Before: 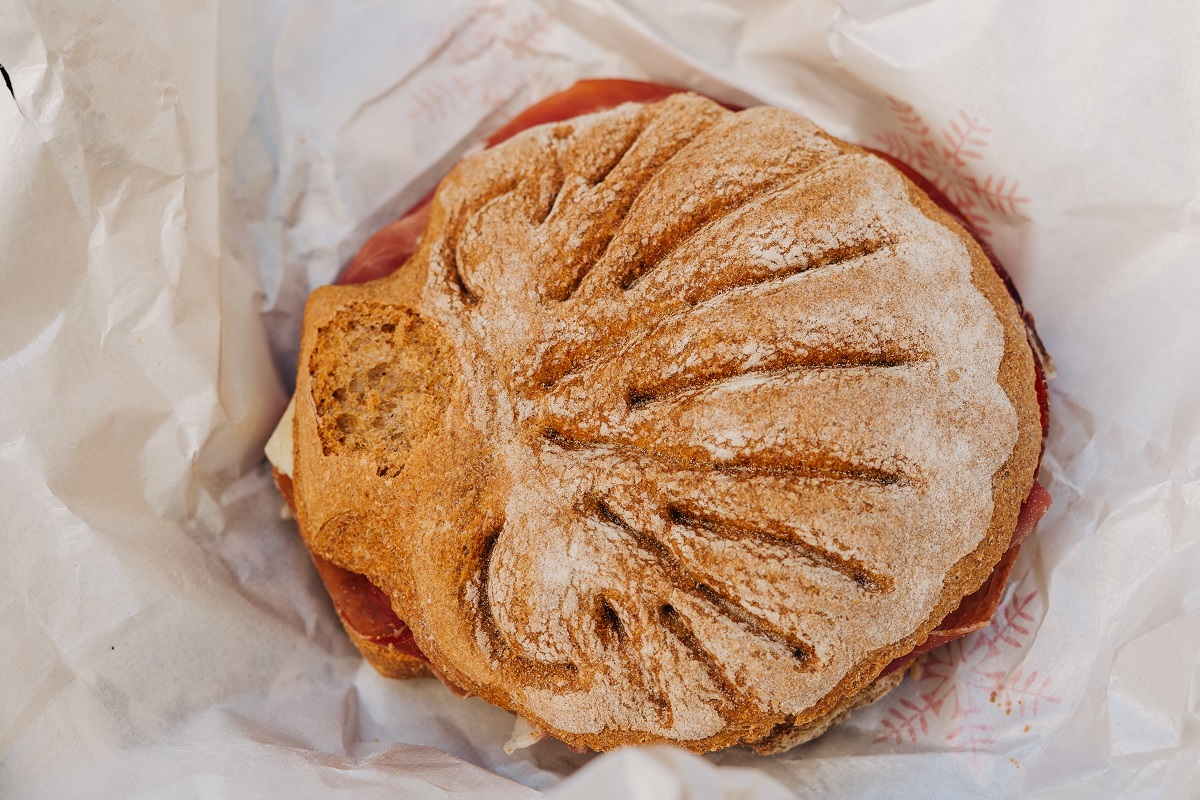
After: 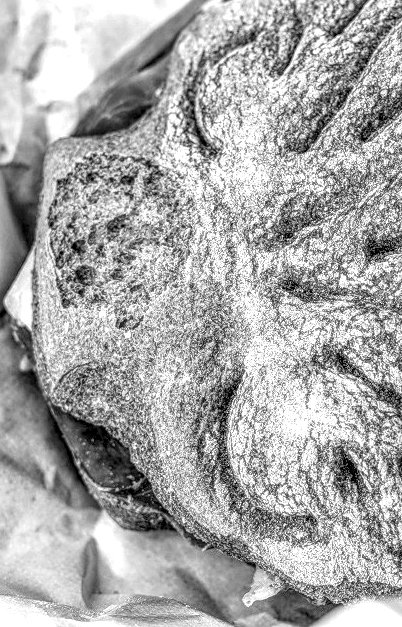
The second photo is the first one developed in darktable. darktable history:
crop and rotate: left 21.77%, top 18.528%, right 44.676%, bottom 2.997%
monochrome: on, module defaults
white balance: emerald 1
local contrast: highlights 0%, shadows 0%, detail 300%, midtone range 0.3
sharpen: amount 0.2
exposure: black level correction 0, exposure 0.7 EV, compensate exposure bias true, compensate highlight preservation false
fill light: exposure -2 EV, width 8.6
